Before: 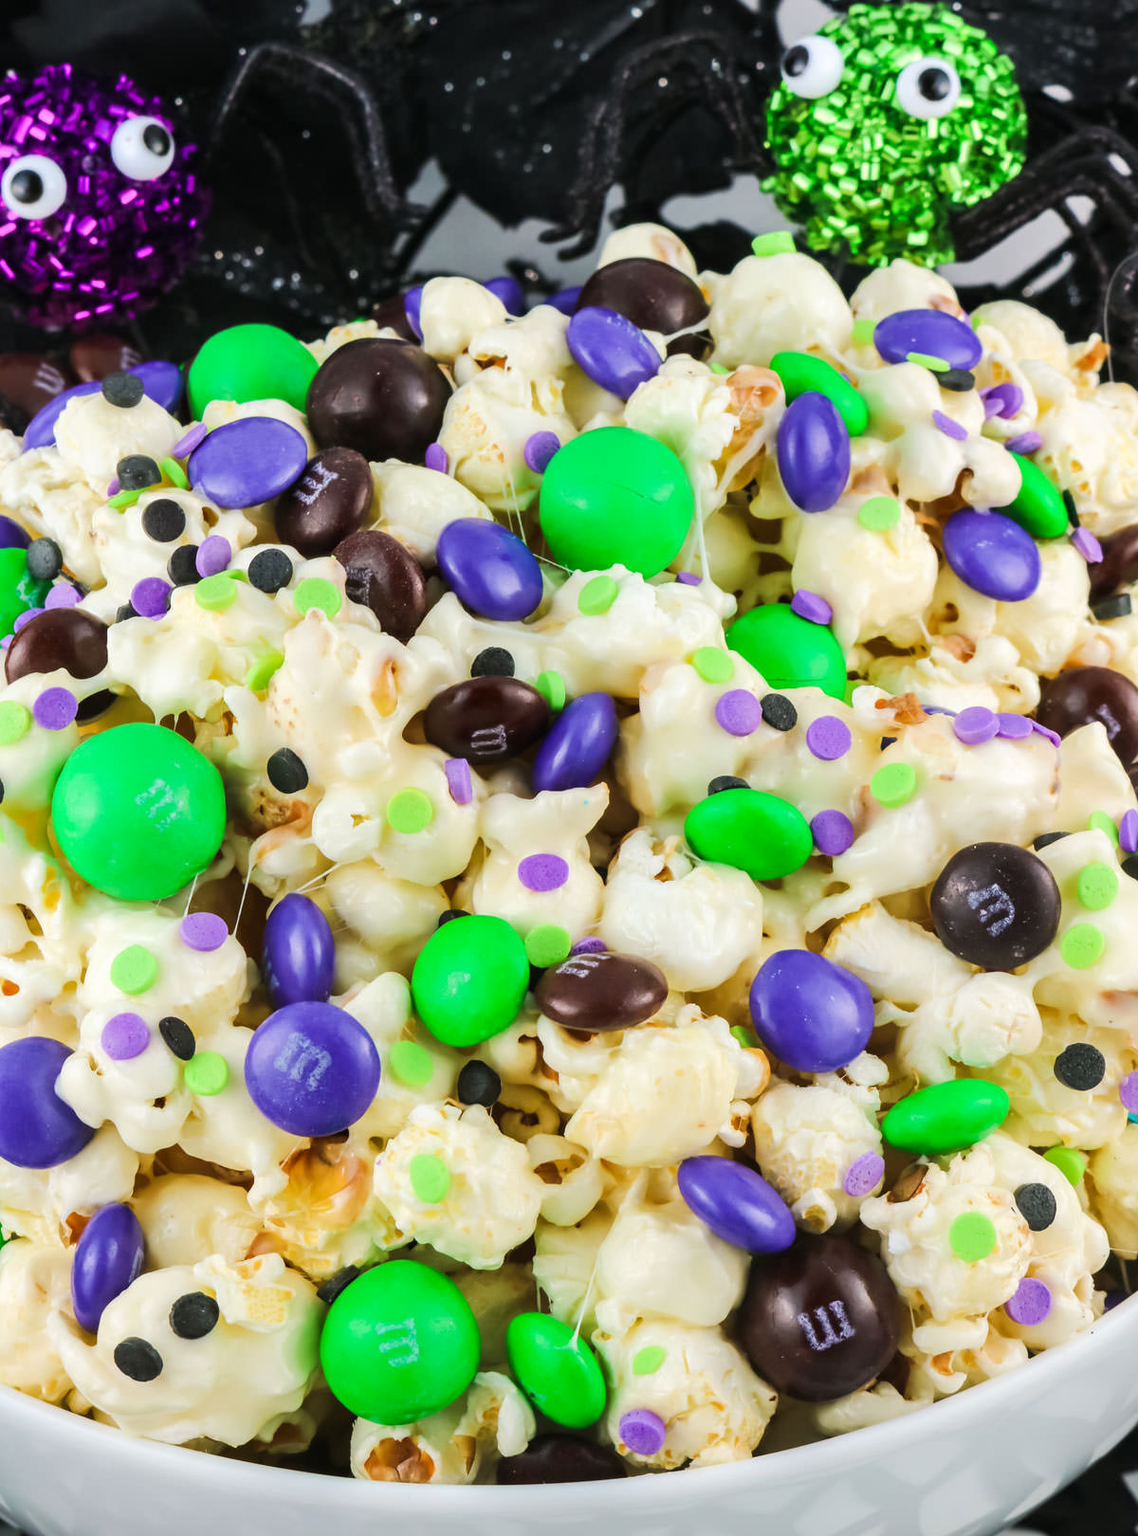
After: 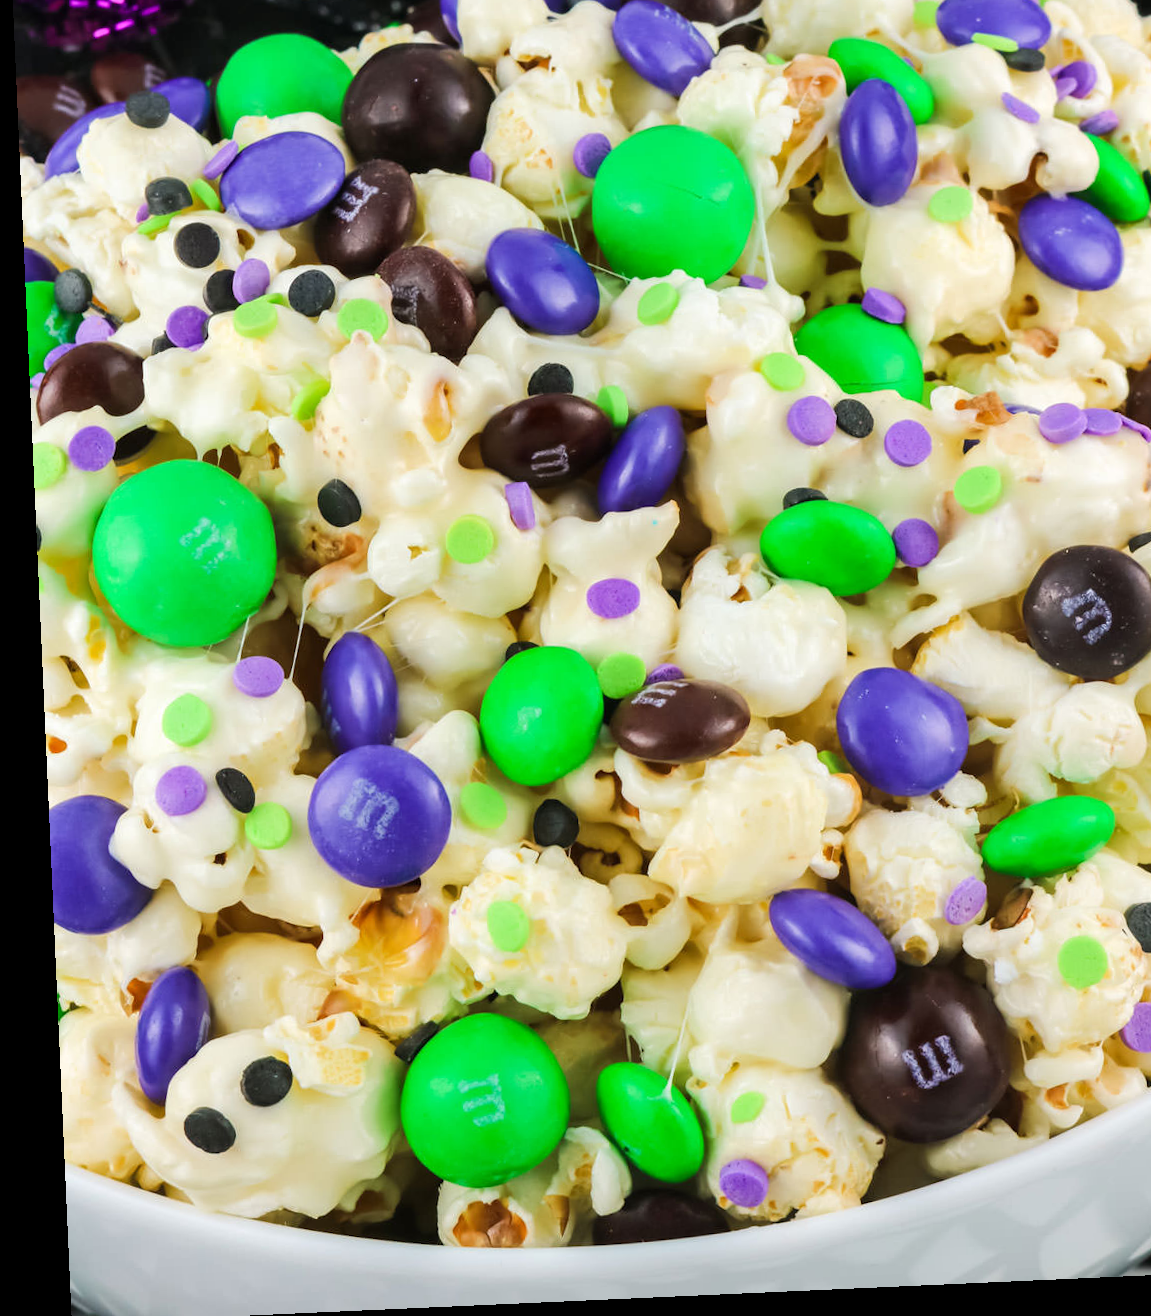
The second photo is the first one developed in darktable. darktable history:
rotate and perspective: rotation -2.56°, automatic cropping off
crop: top 20.916%, right 9.437%, bottom 0.316%
